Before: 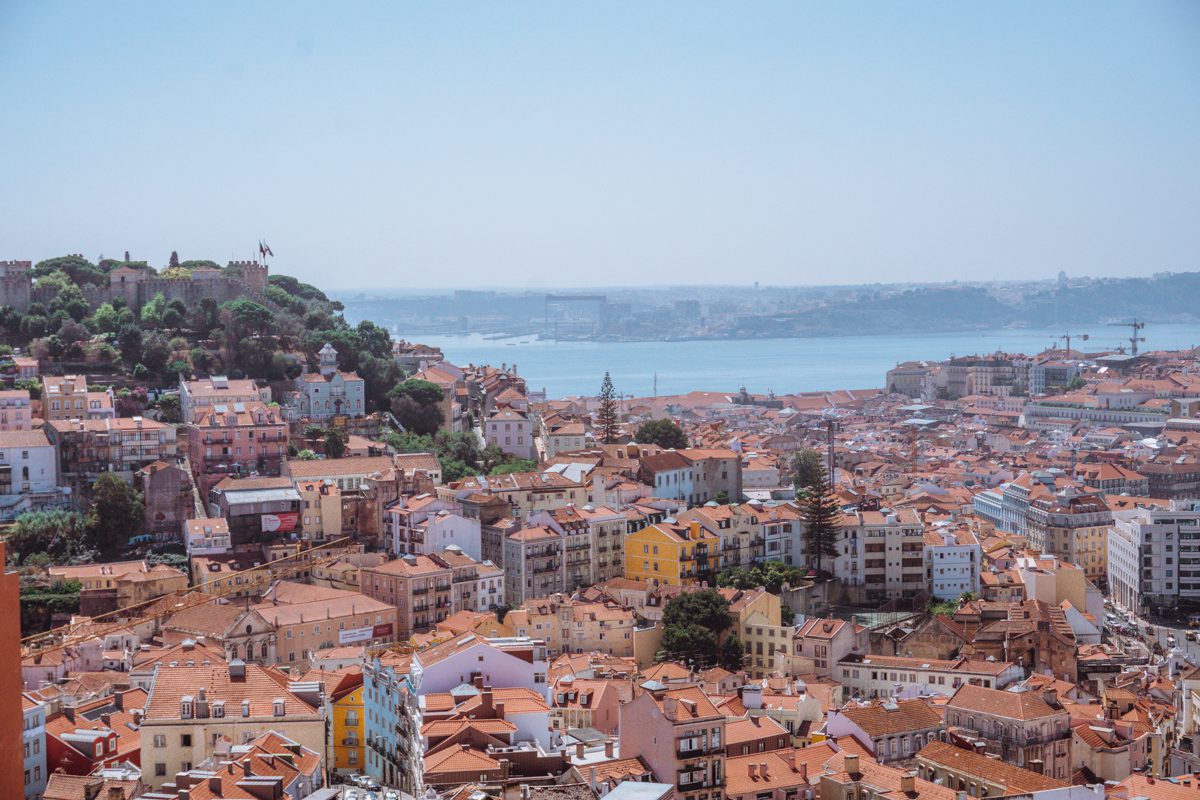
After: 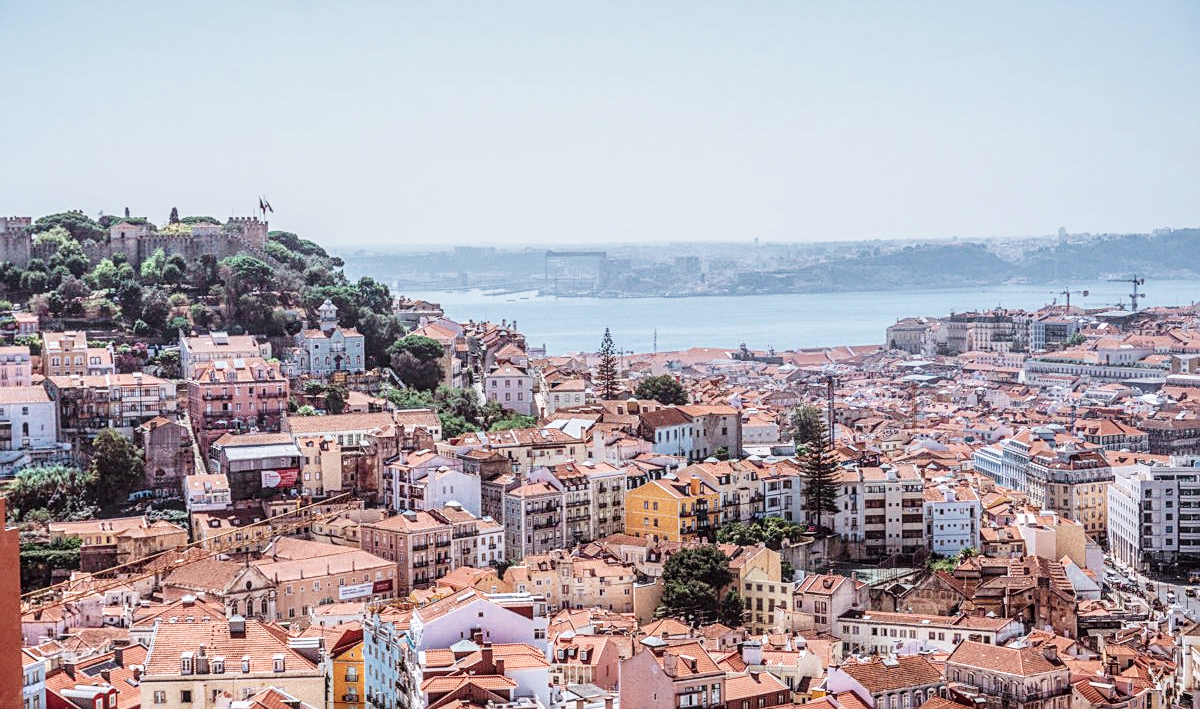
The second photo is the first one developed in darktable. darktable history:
sharpen: on, module defaults
contrast brightness saturation: contrast 0.272
filmic rgb: black relative exposure -13.96 EV, white relative exposure 7.97 EV, hardness 3.74, latitude 49.53%, contrast 0.505
tone curve: curves: ch0 [(0, 0) (0.003, 0.063) (0.011, 0.063) (0.025, 0.063) (0.044, 0.066) (0.069, 0.071) (0.1, 0.09) (0.136, 0.116) (0.177, 0.144) (0.224, 0.192) (0.277, 0.246) (0.335, 0.311) (0.399, 0.399) (0.468, 0.49) (0.543, 0.589) (0.623, 0.709) (0.709, 0.827) (0.801, 0.918) (0.898, 0.969) (1, 1)], preserve colors none
local contrast: detail 150%
exposure: exposure 0.83 EV, compensate highlight preservation false
crop and rotate: top 5.575%, bottom 5.776%
